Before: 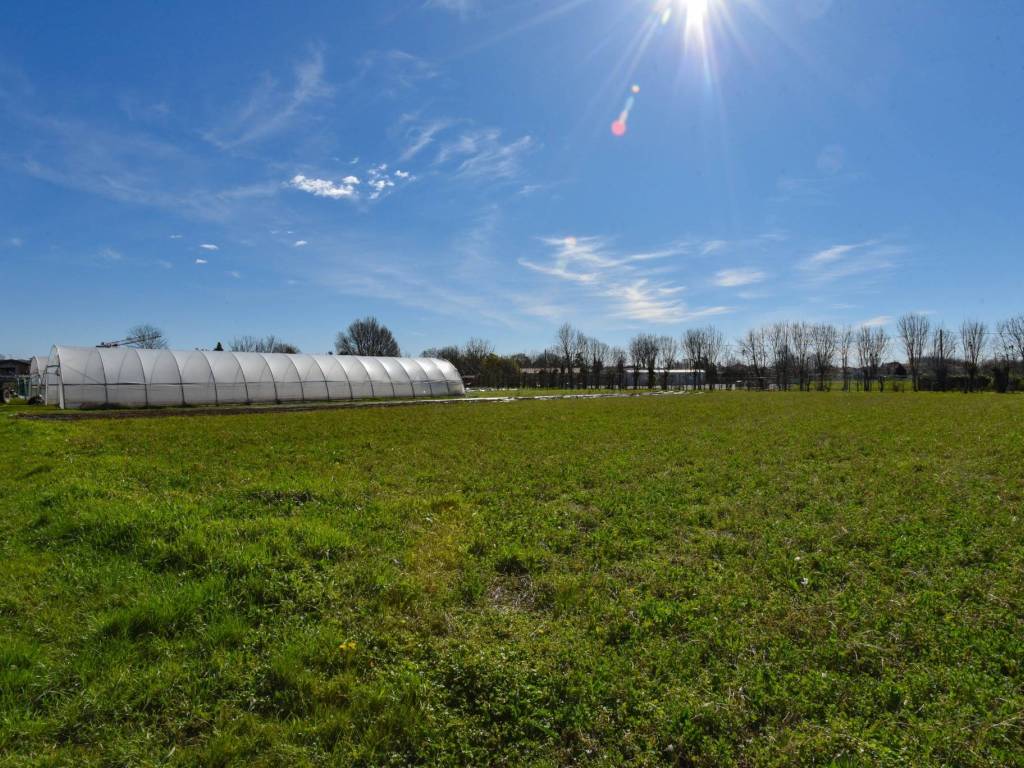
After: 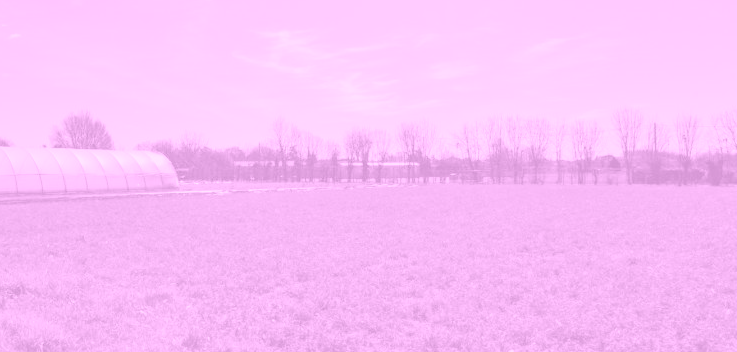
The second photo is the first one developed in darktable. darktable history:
color zones: curves: ch2 [(0, 0.5) (0.084, 0.497) (0.323, 0.335) (0.4, 0.497) (1, 0.5)], process mode strong
crop and rotate: left 27.938%, top 27.046%, bottom 27.046%
exposure: compensate highlight preservation false
contrast brightness saturation: brightness 0.13
colorize: hue 331.2°, saturation 75%, source mix 30.28%, lightness 70.52%, version 1
